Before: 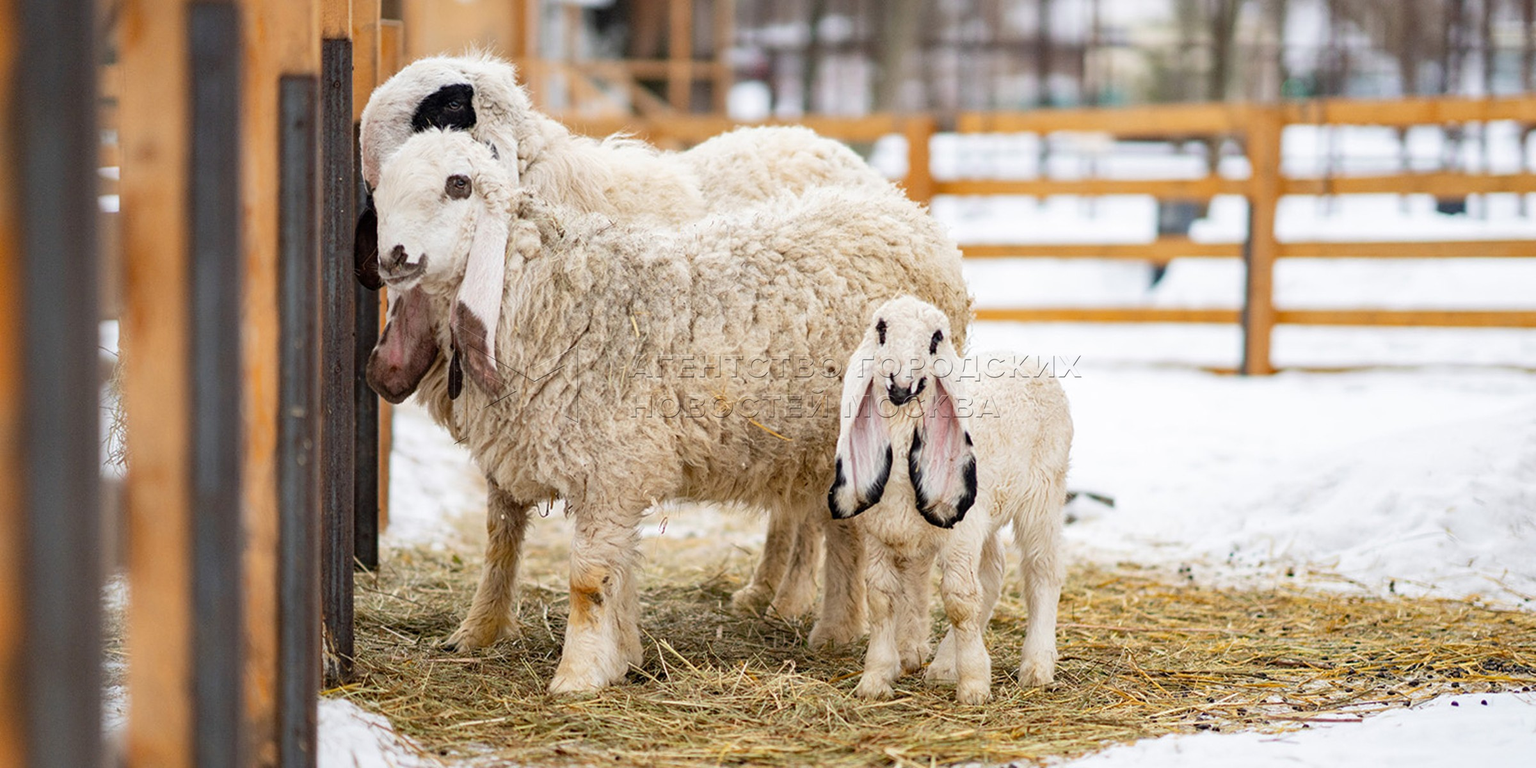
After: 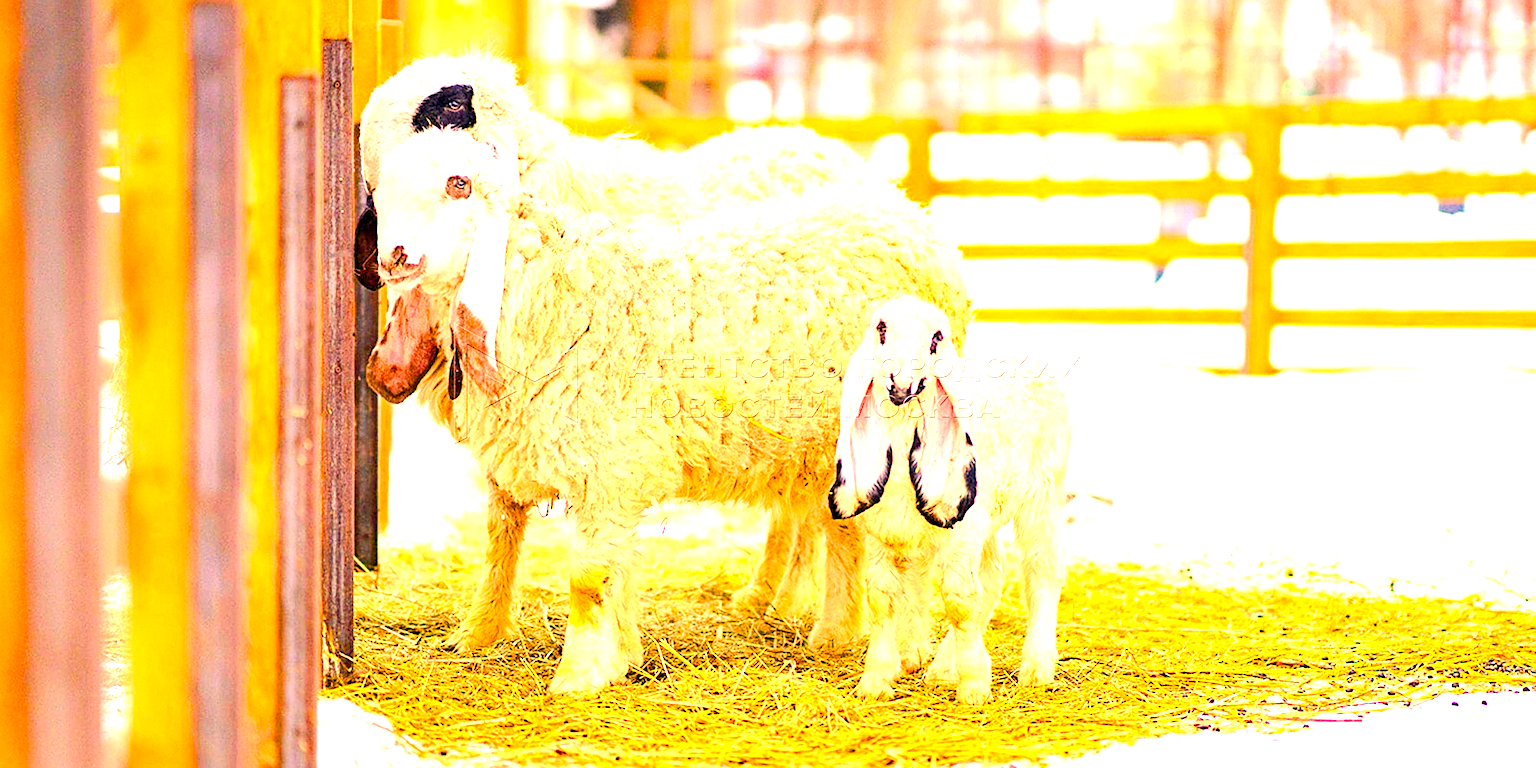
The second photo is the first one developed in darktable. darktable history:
exposure: black level correction 0.001, exposure 1.849 EV, compensate highlight preservation false
sharpen: on, module defaults
contrast brightness saturation: contrast 0.201, brightness 0.16, saturation 0.222
color correction: highlights a* 20.41, highlights b* 19.63
color balance rgb: highlights gain › chroma 2.053%, highlights gain › hue 47.06°, perceptual saturation grading › global saturation 0.642%, perceptual saturation grading › highlights -18.043%, perceptual saturation grading › mid-tones 33.268%, perceptual saturation grading › shadows 50.303%, perceptual brilliance grading › global brilliance 12.11%, global vibrance 59.555%
